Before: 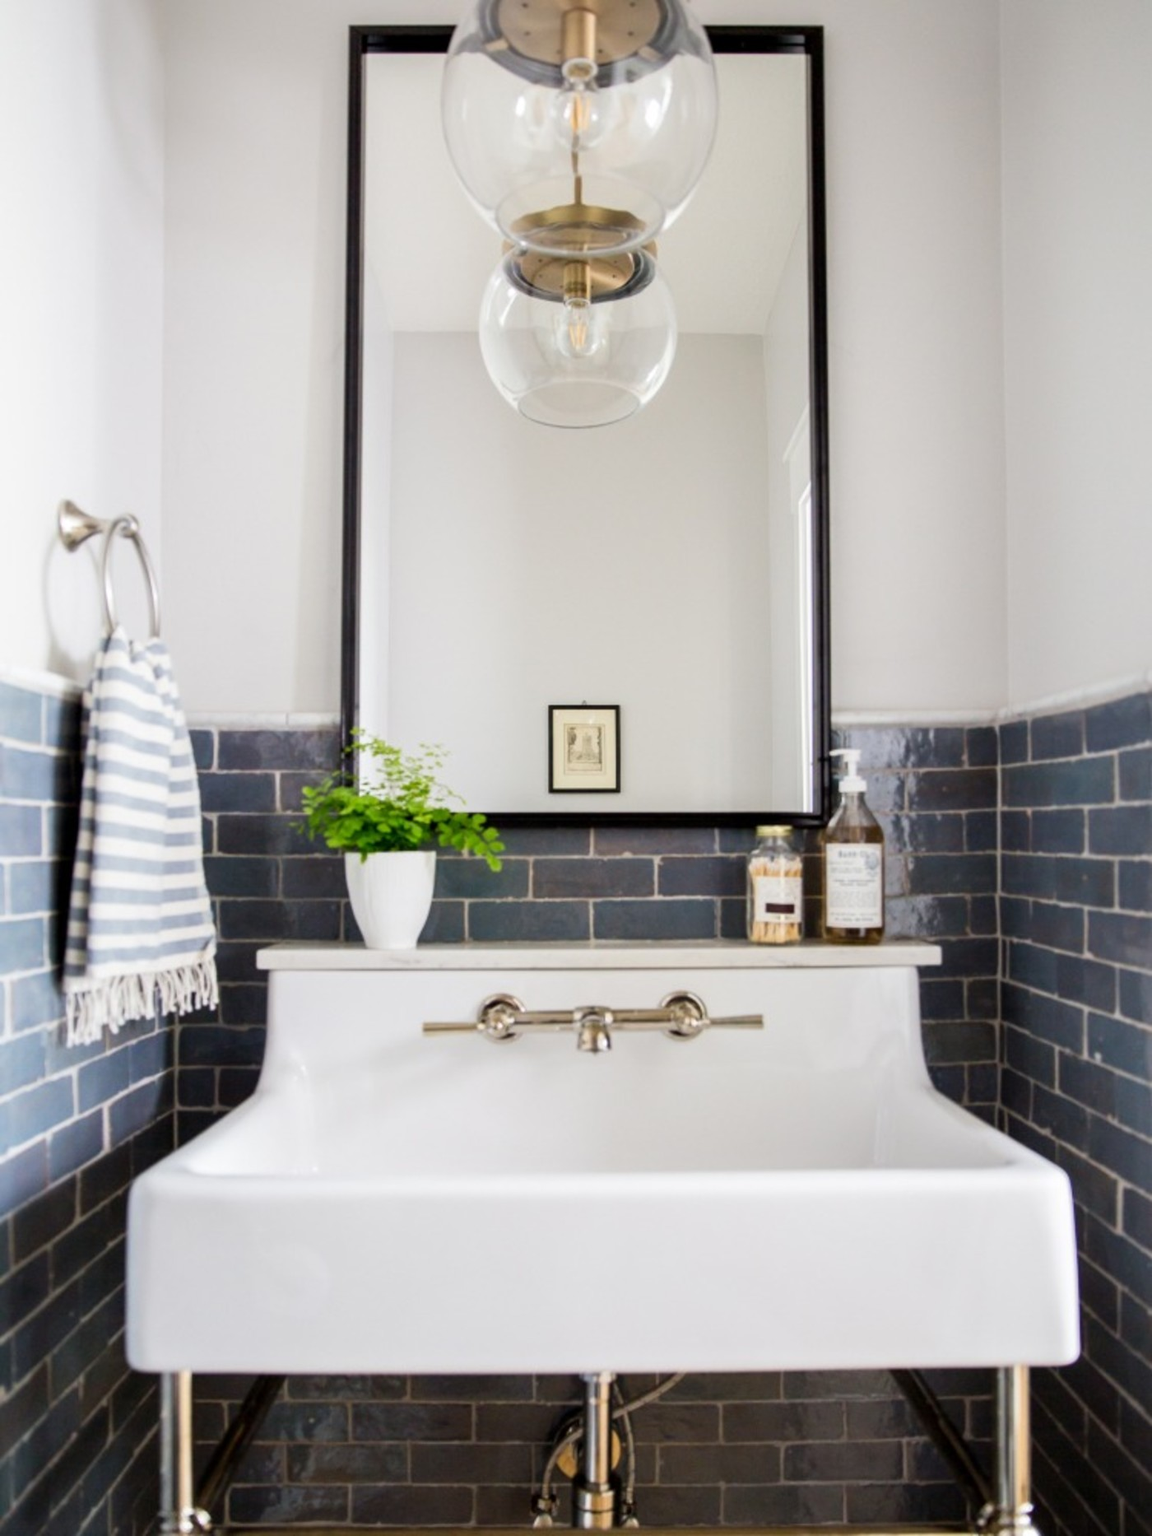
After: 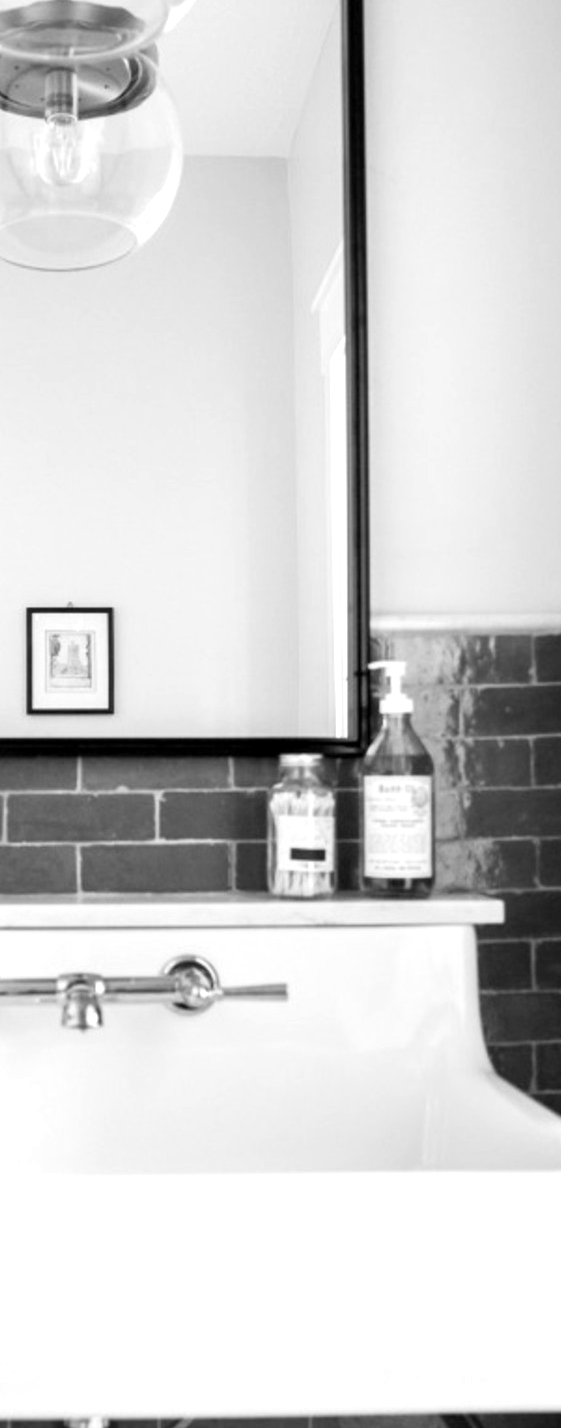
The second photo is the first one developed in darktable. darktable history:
color correction: saturation 0.3
crop: left 45.721%, top 13.393%, right 14.118%, bottom 10.01%
exposure: black level correction 0.001, exposure 0.5 EV, compensate exposure bias true, compensate highlight preservation false
monochrome: on, module defaults
